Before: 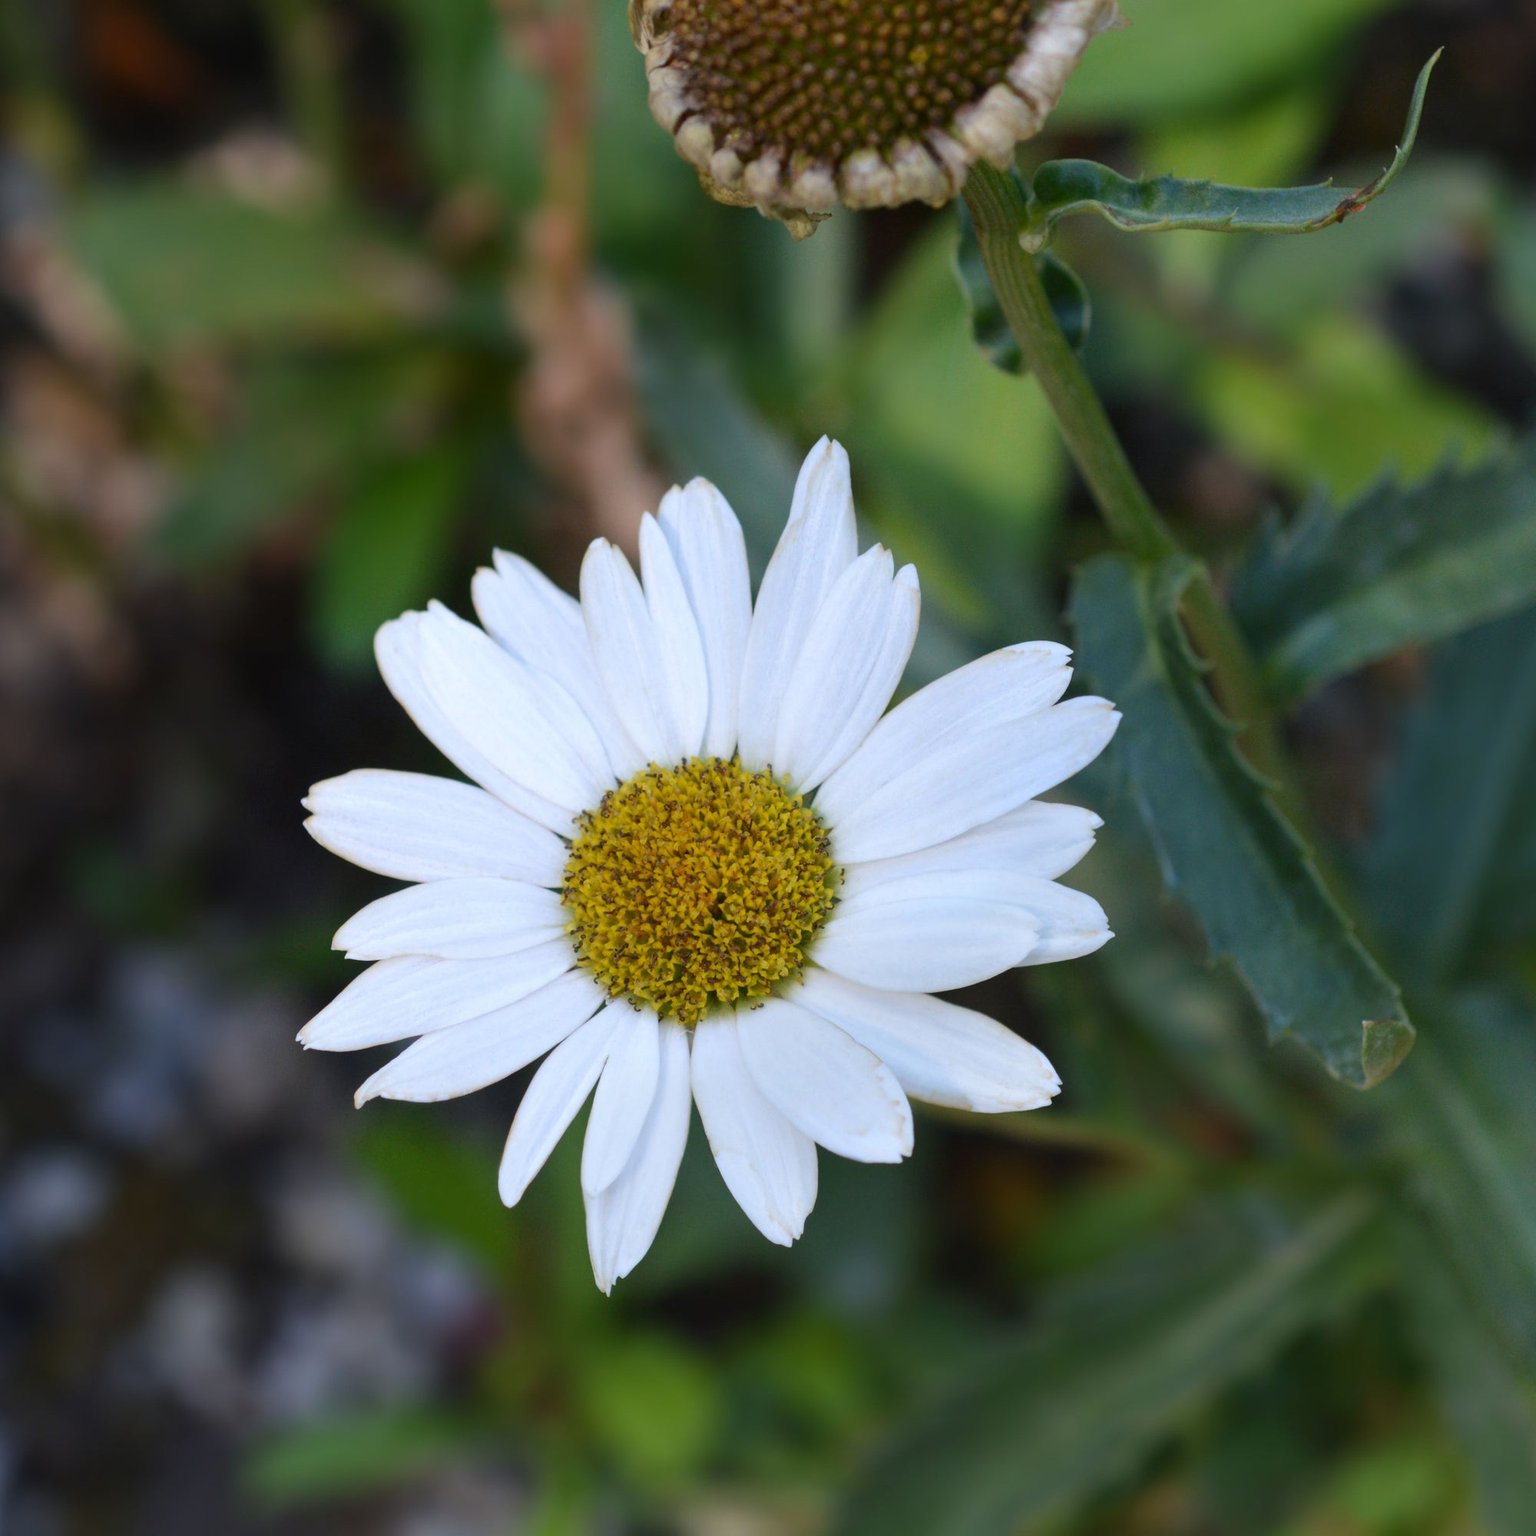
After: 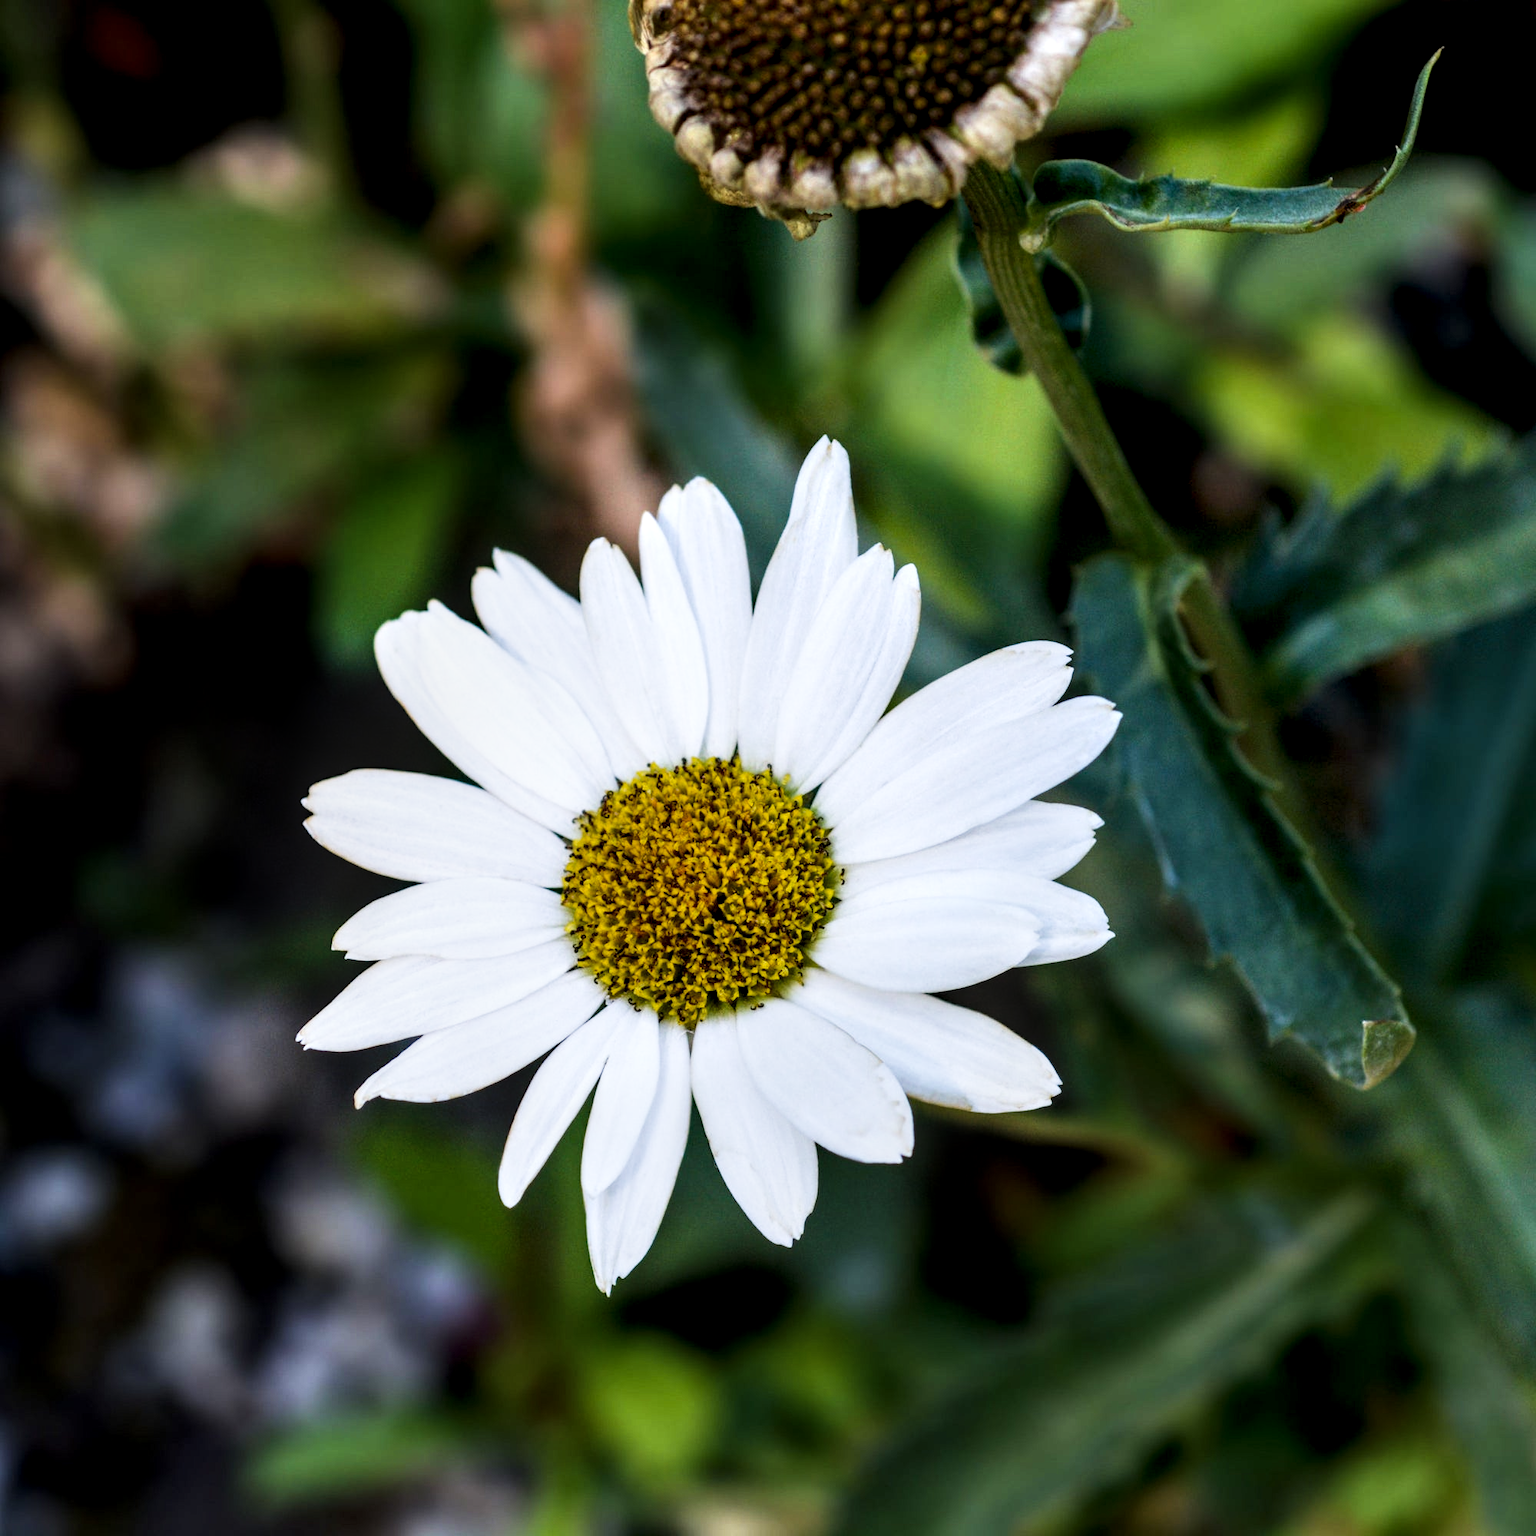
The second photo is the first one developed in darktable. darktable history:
sigmoid: contrast 1.86, skew 0.35
local contrast: highlights 60%, shadows 60%, detail 160%
